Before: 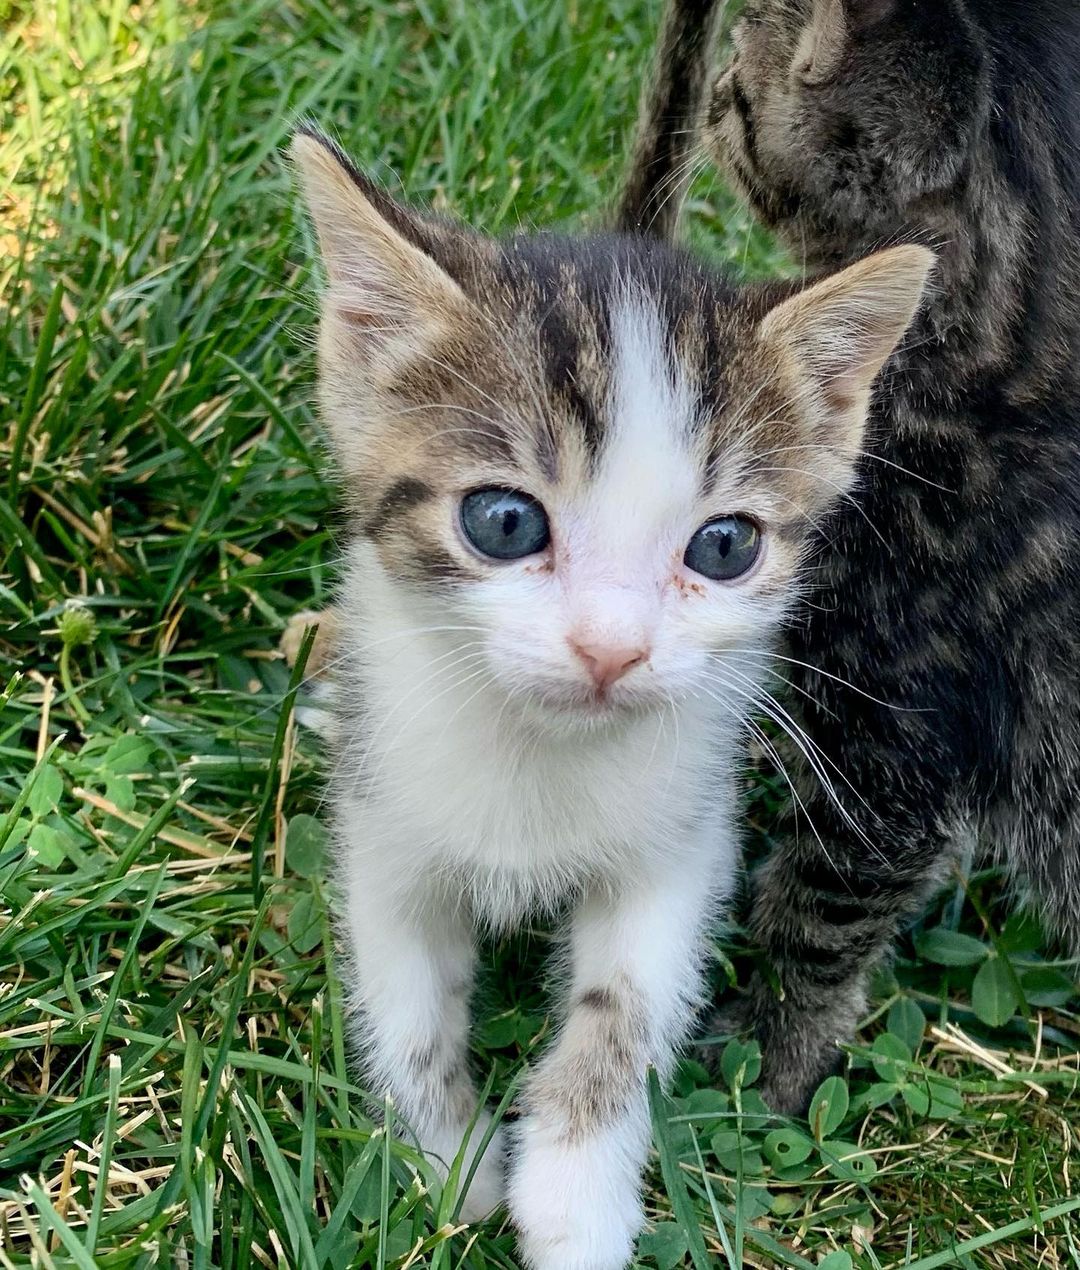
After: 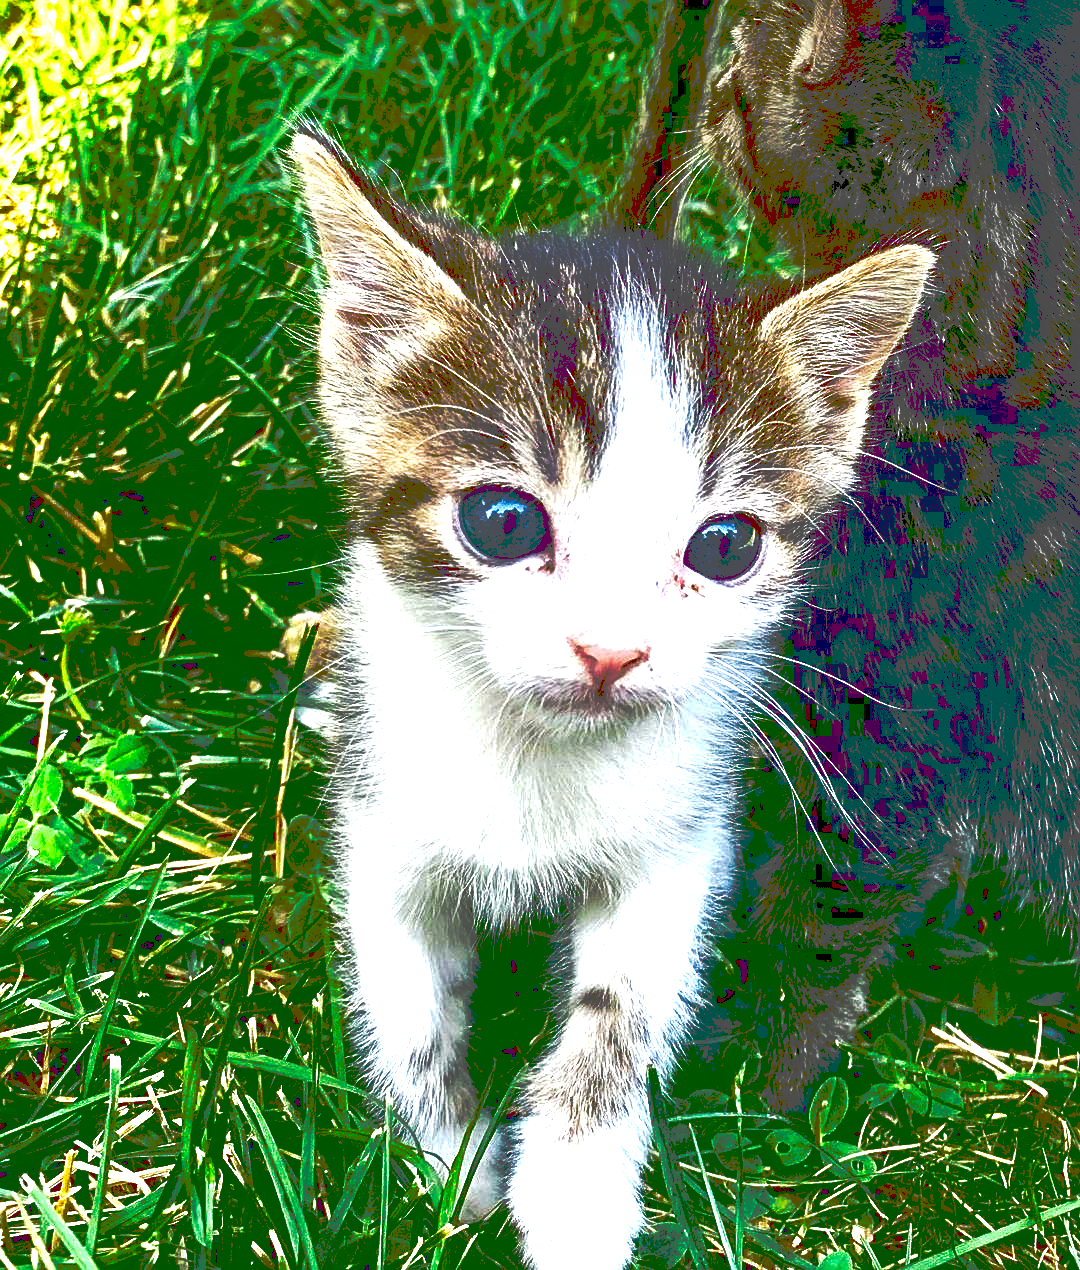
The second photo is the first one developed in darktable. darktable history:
exposure: exposure 1.089 EV, compensate highlight preservation false
contrast brightness saturation: brightness -1, saturation 1
tone curve: curves: ch0 [(0, 0) (0.003, 0.319) (0.011, 0.319) (0.025, 0.319) (0.044, 0.323) (0.069, 0.324) (0.1, 0.328) (0.136, 0.329) (0.177, 0.337) (0.224, 0.351) (0.277, 0.373) (0.335, 0.413) (0.399, 0.458) (0.468, 0.533) (0.543, 0.617) (0.623, 0.71) (0.709, 0.783) (0.801, 0.849) (0.898, 0.911) (1, 1)], preserve colors none
sharpen: on, module defaults
